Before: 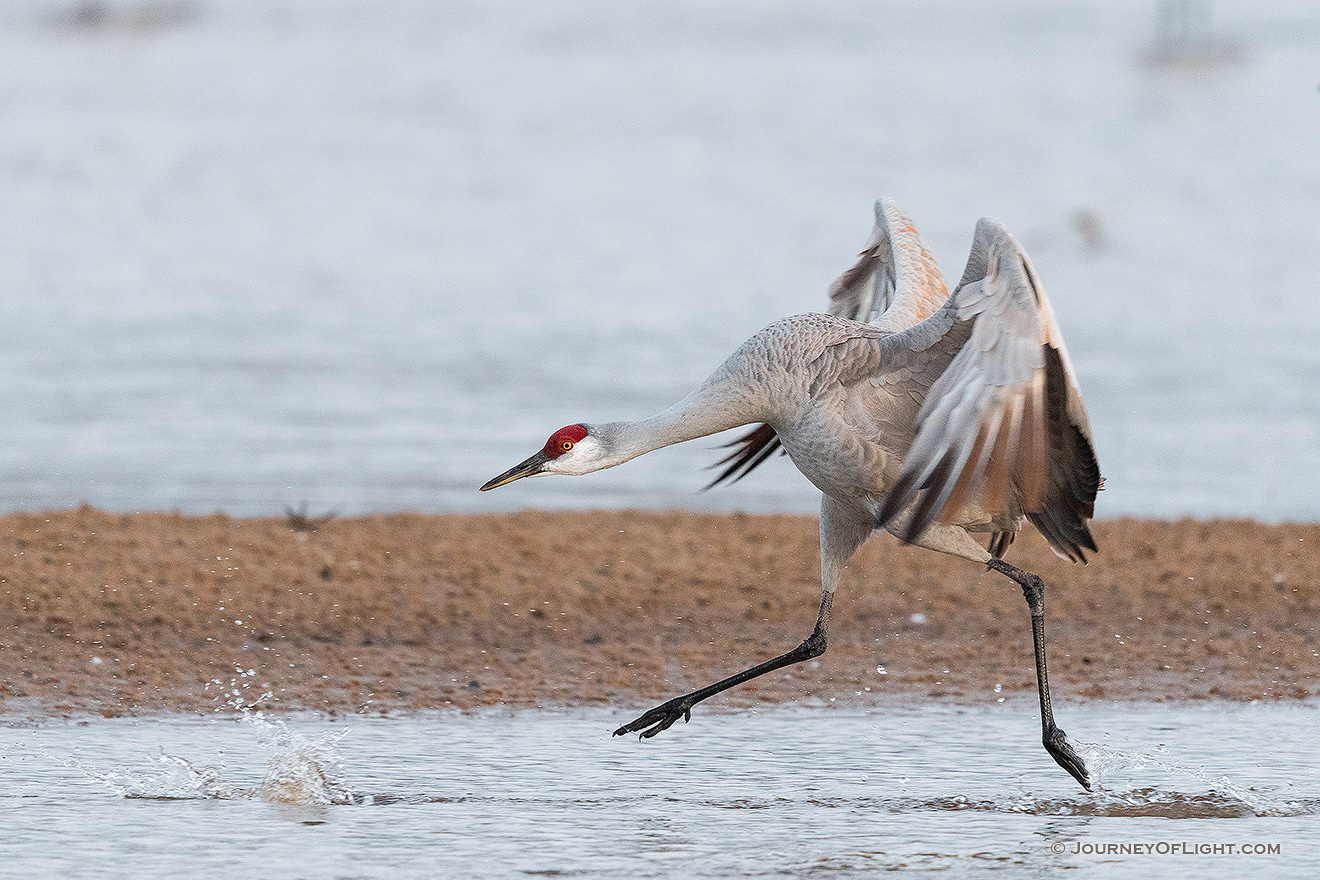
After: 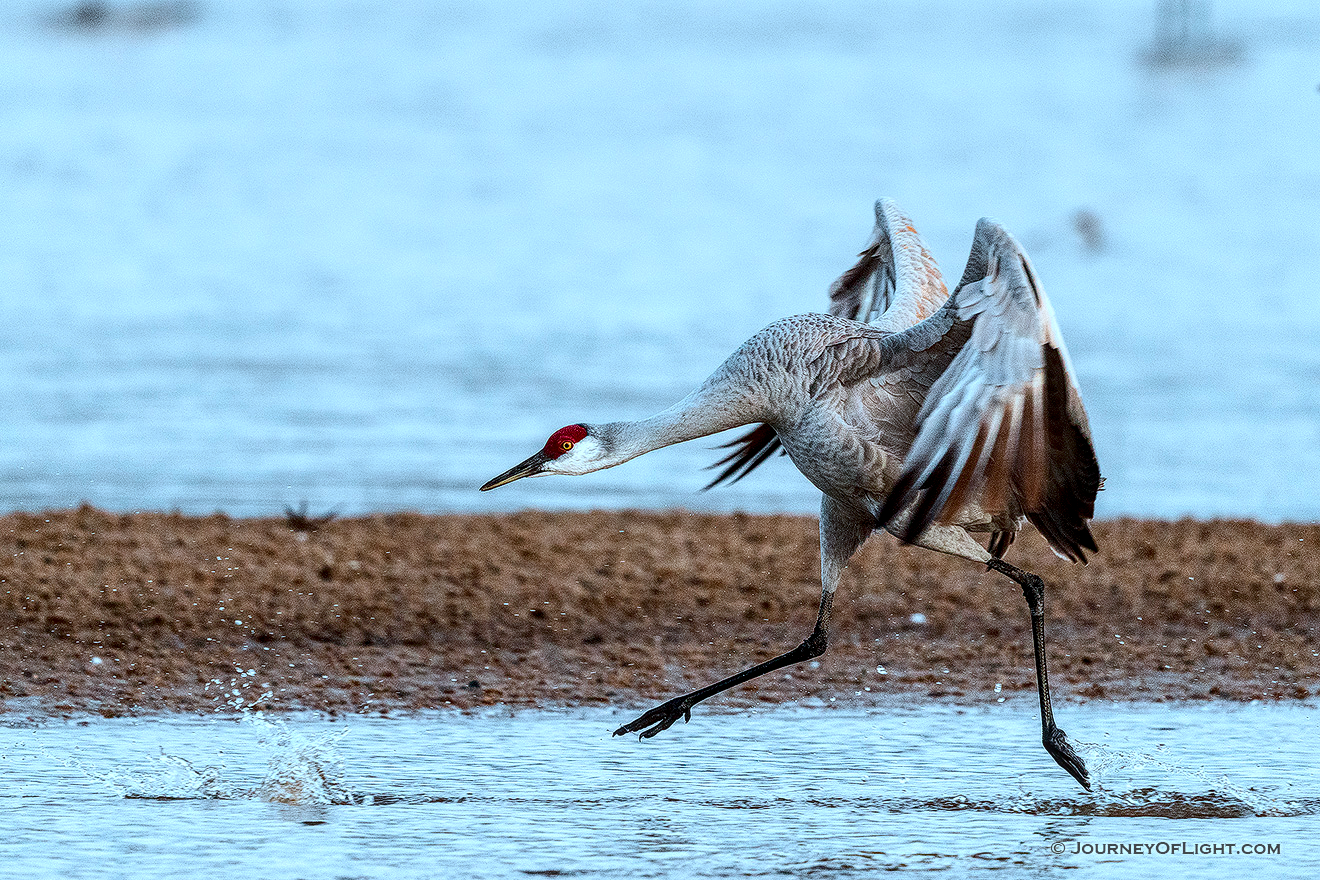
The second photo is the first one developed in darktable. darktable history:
contrast brightness saturation: contrast 0.225, brightness -0.182, saturation 0.238
local contrast: detail 150%
color correction: highlights a* -10.69, highlights b* -18.73
